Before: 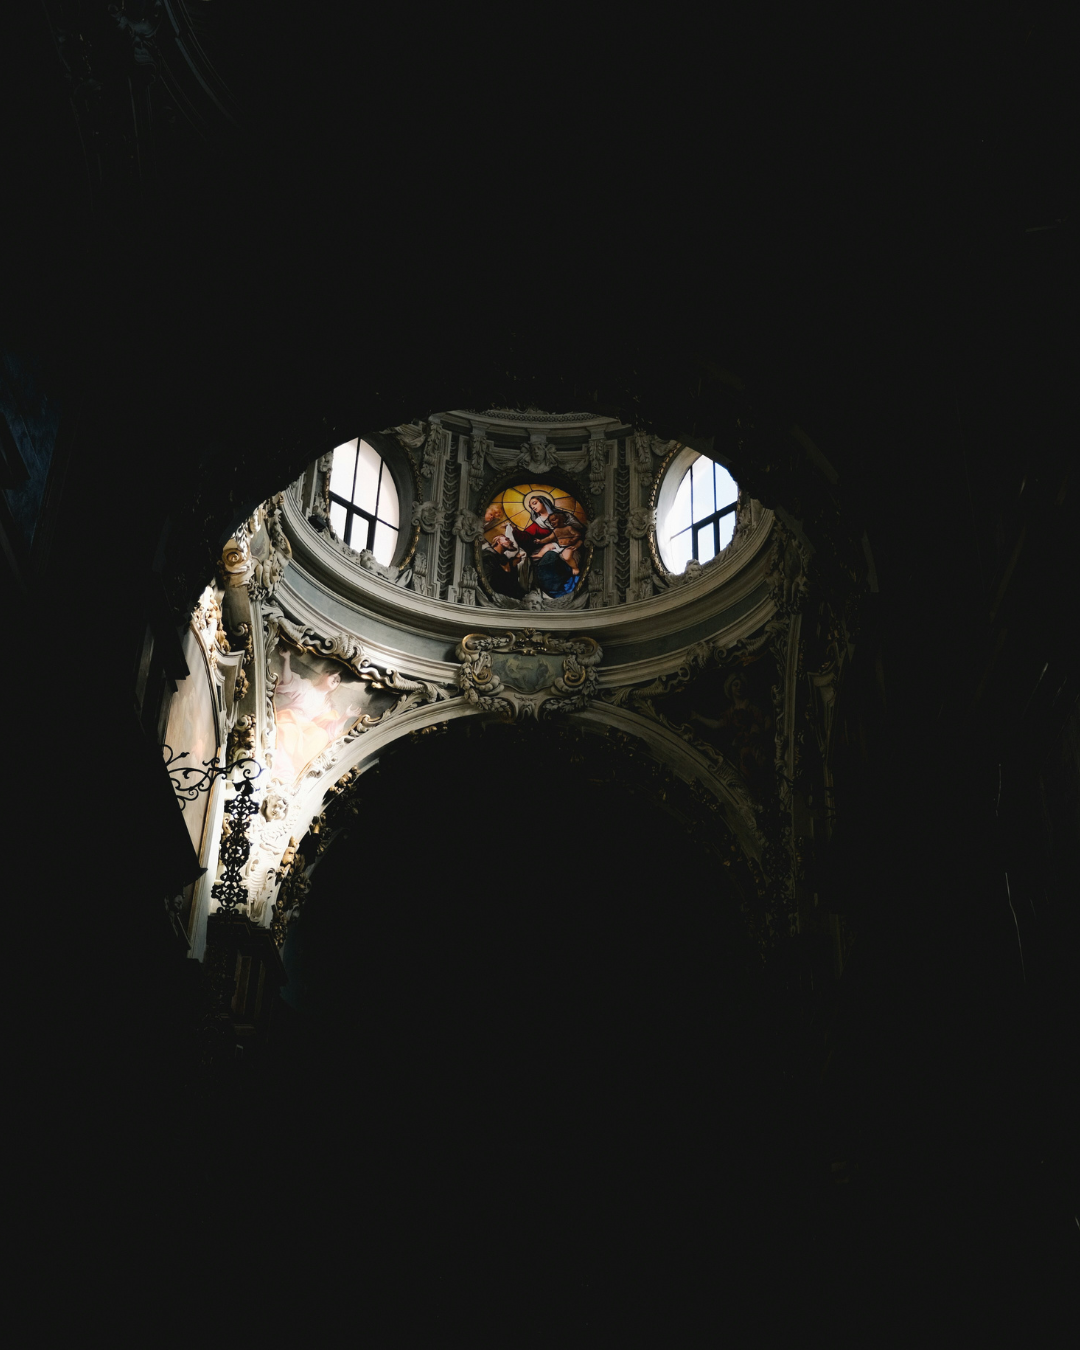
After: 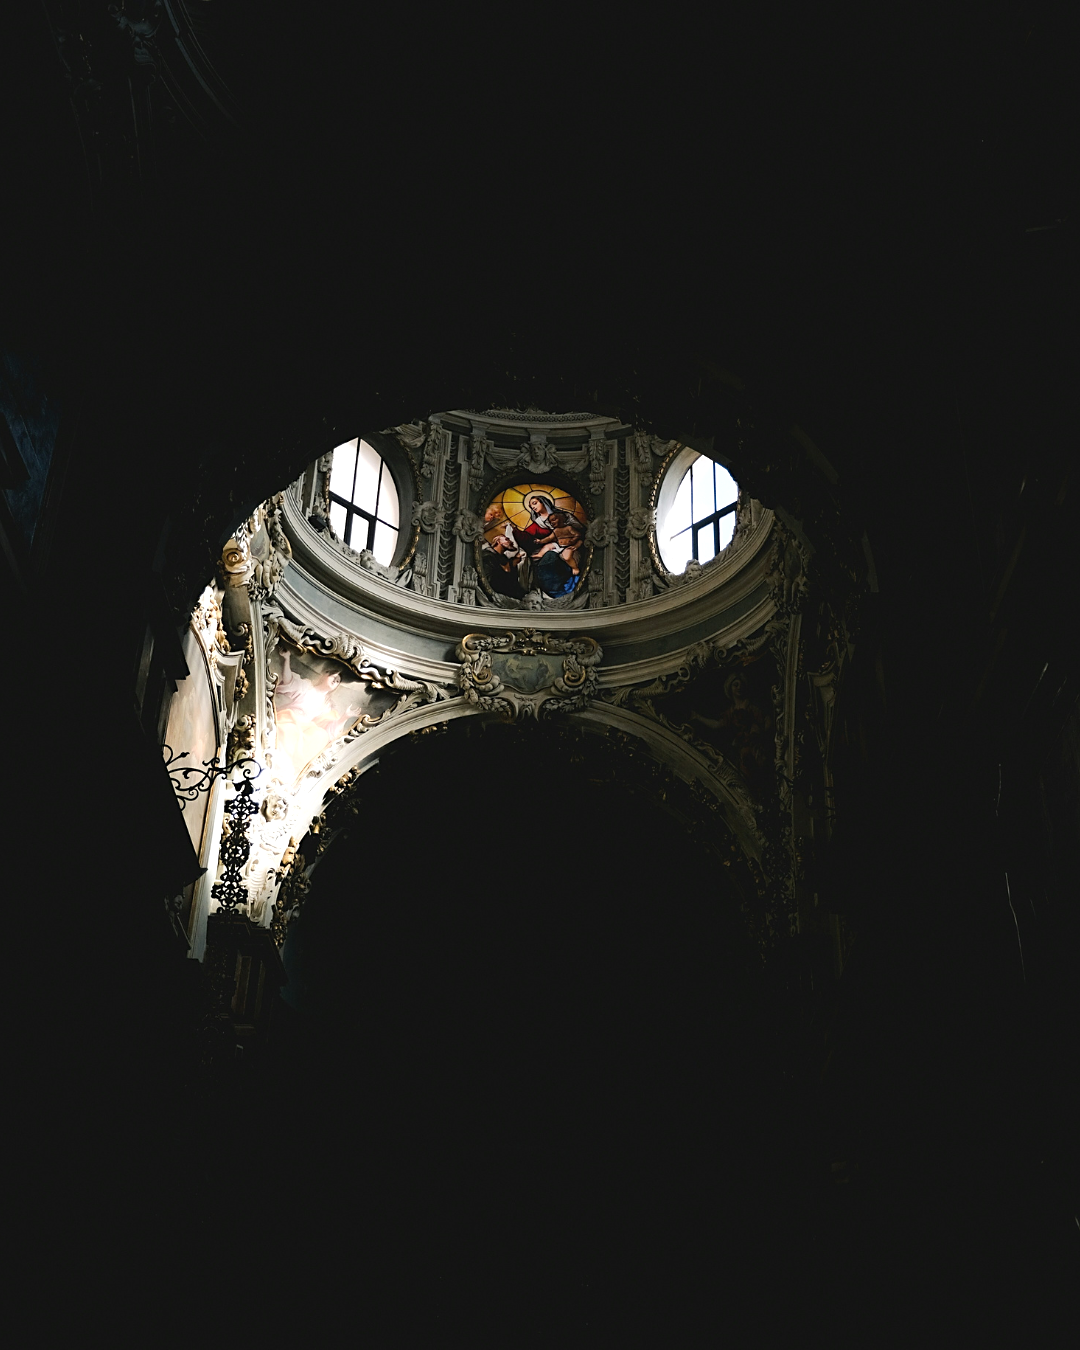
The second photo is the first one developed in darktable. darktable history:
sharpen: radius 1.884, amount 0.411, threshold 1.501
exposure: exposure 0.203 EV, compensate highlight preservation false
